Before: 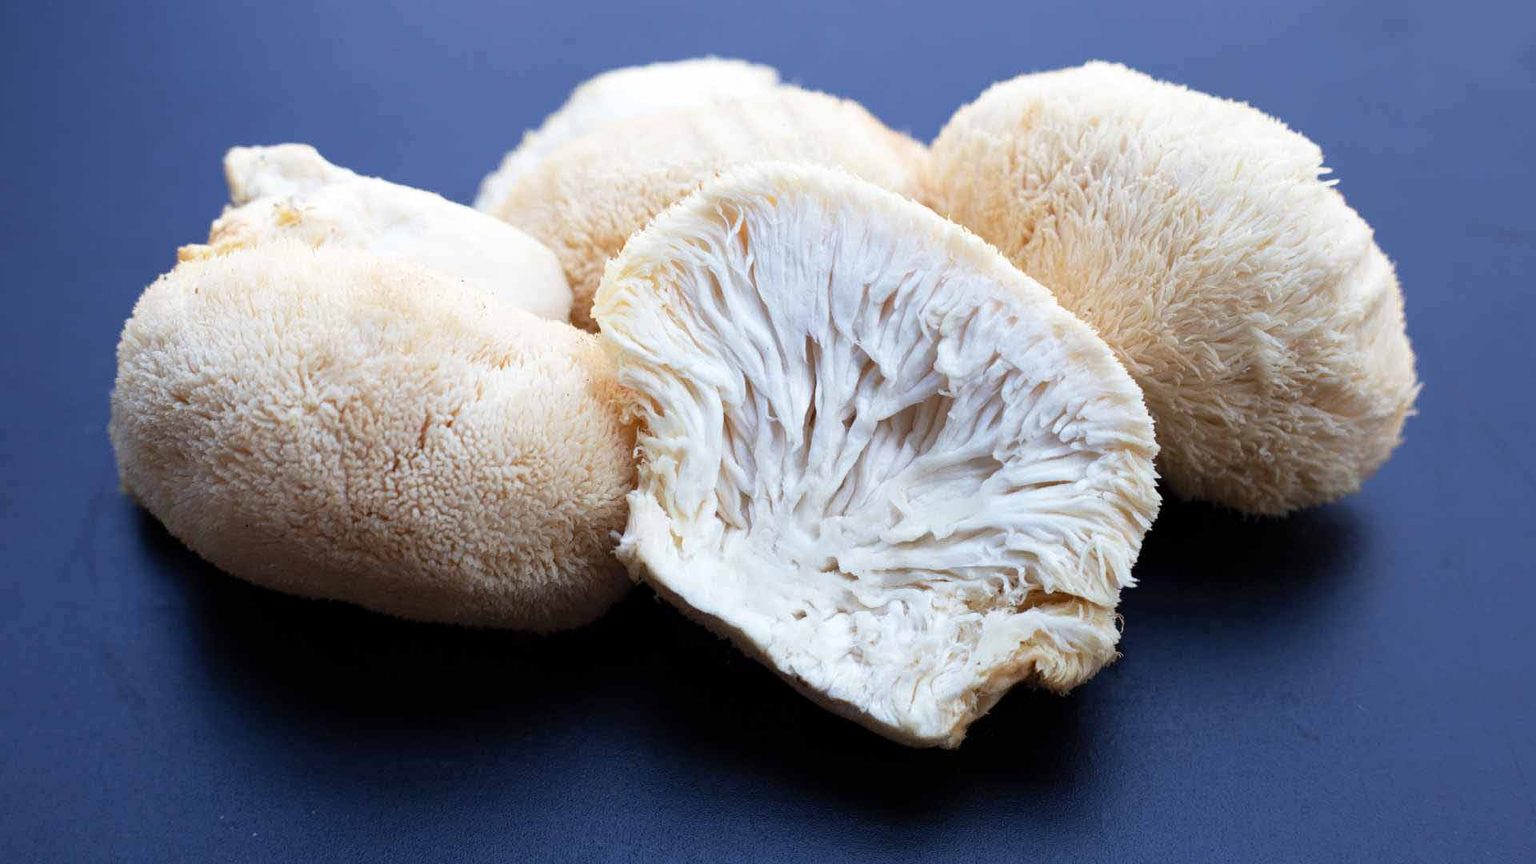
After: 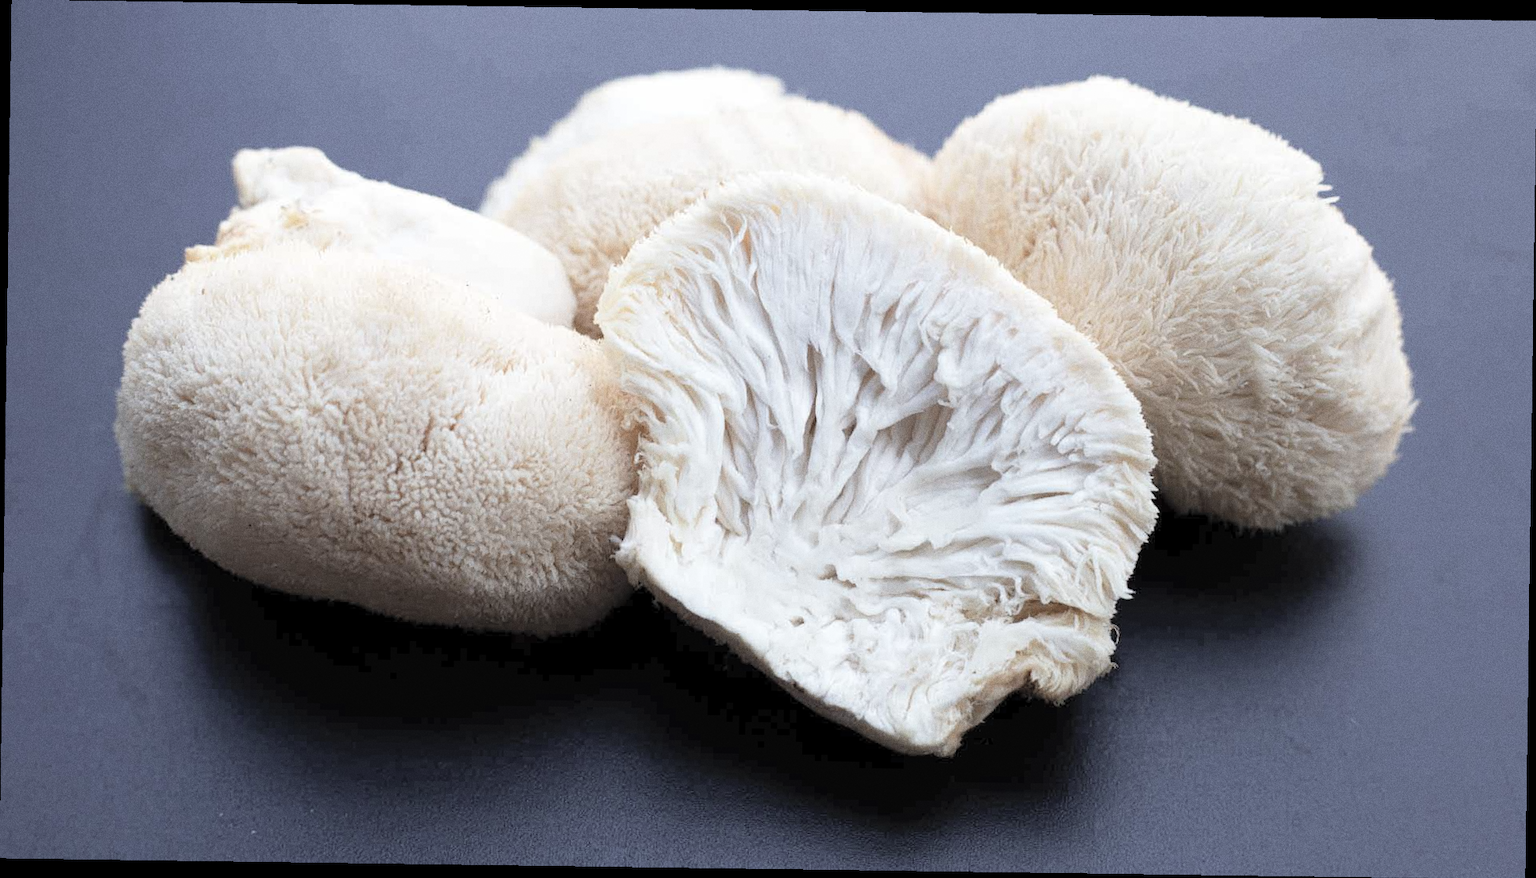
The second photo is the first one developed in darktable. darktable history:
contrast brightness saturation: brightness 0.18, saturation -0.5
grain: on, module defaults
rotate and perspective: rotation 0.8°, automatic cropping off
